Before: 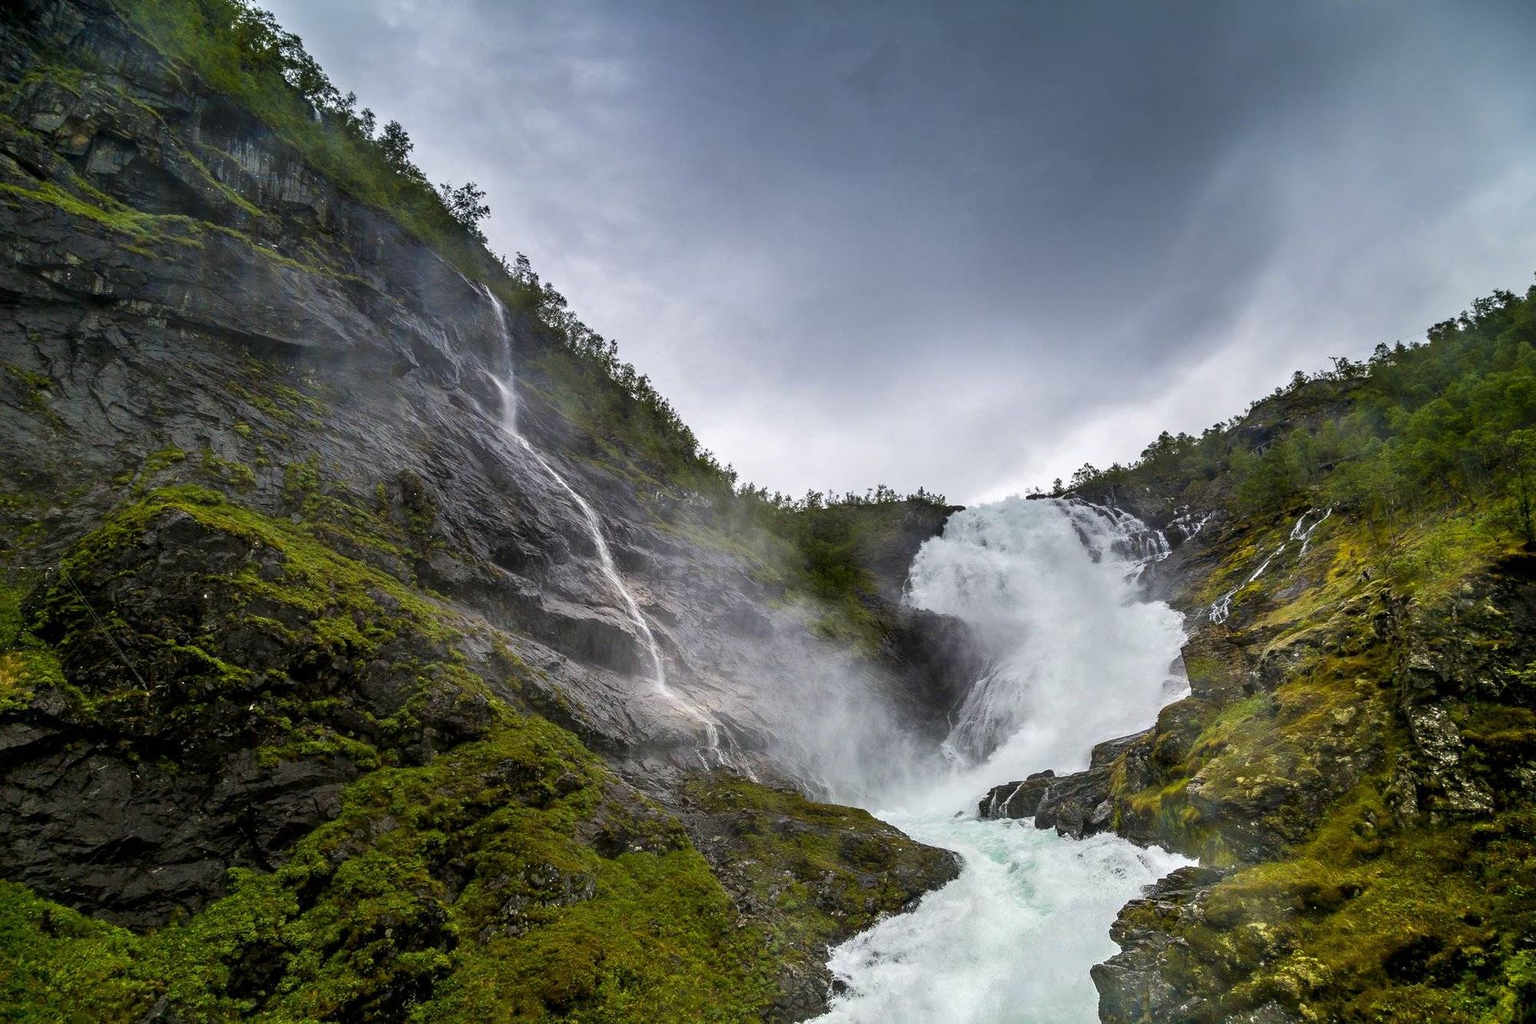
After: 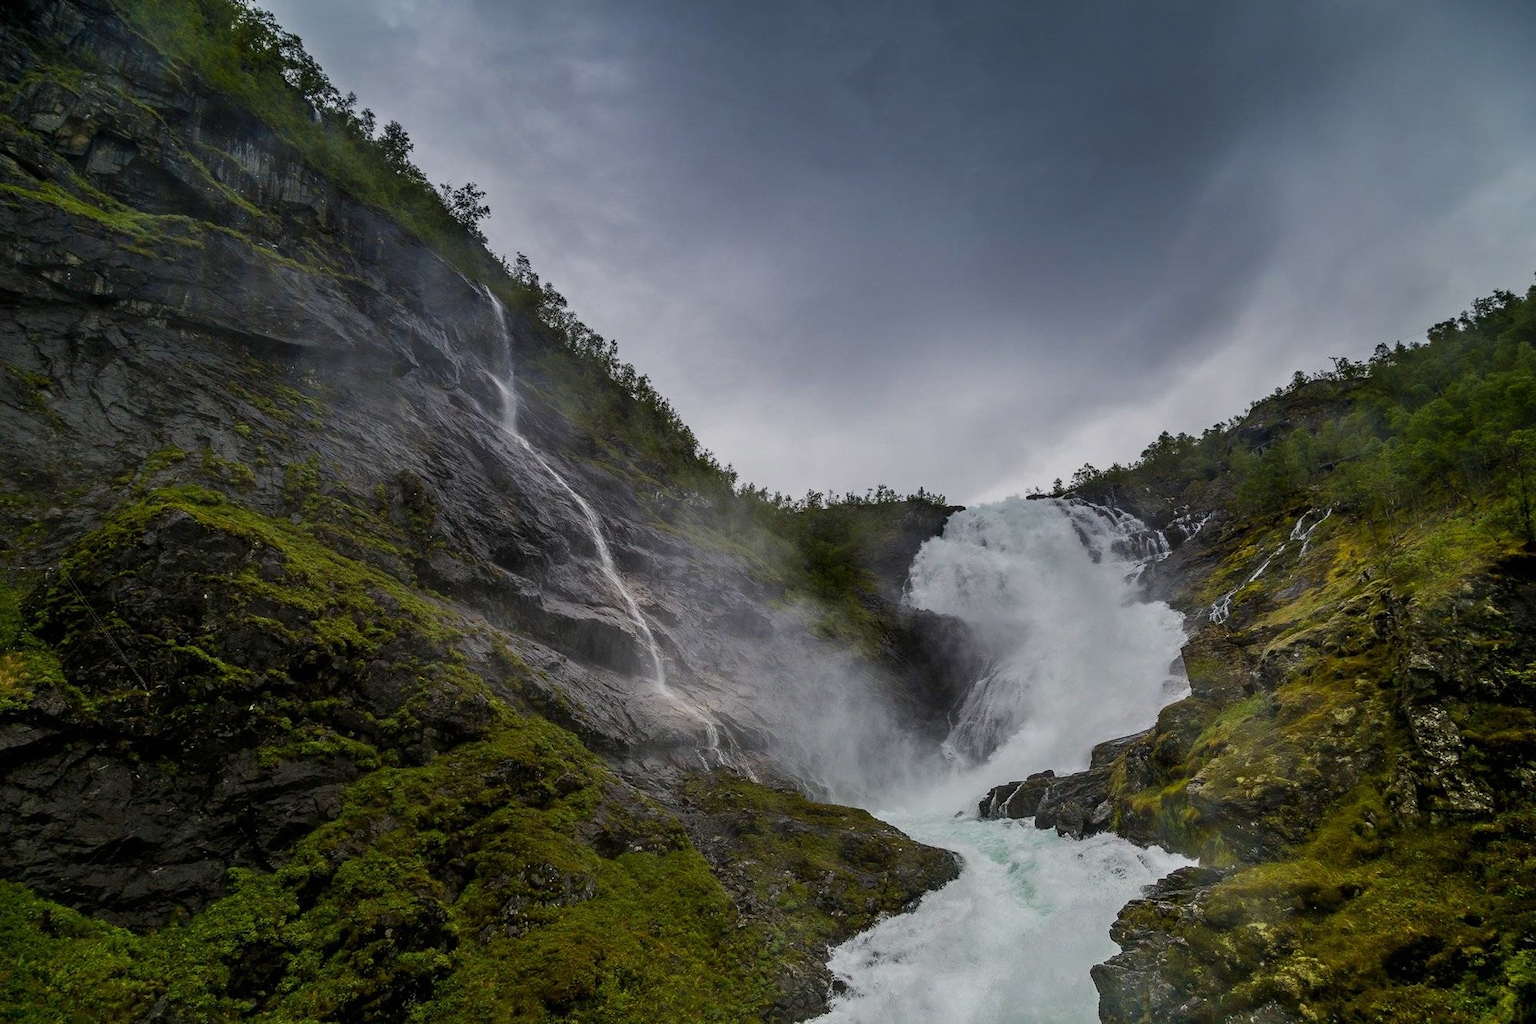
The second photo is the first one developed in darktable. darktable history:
exposure: black level correction 0, exposure -0.712 EV, compensate exposure bias true, compensate highlight preservation false
